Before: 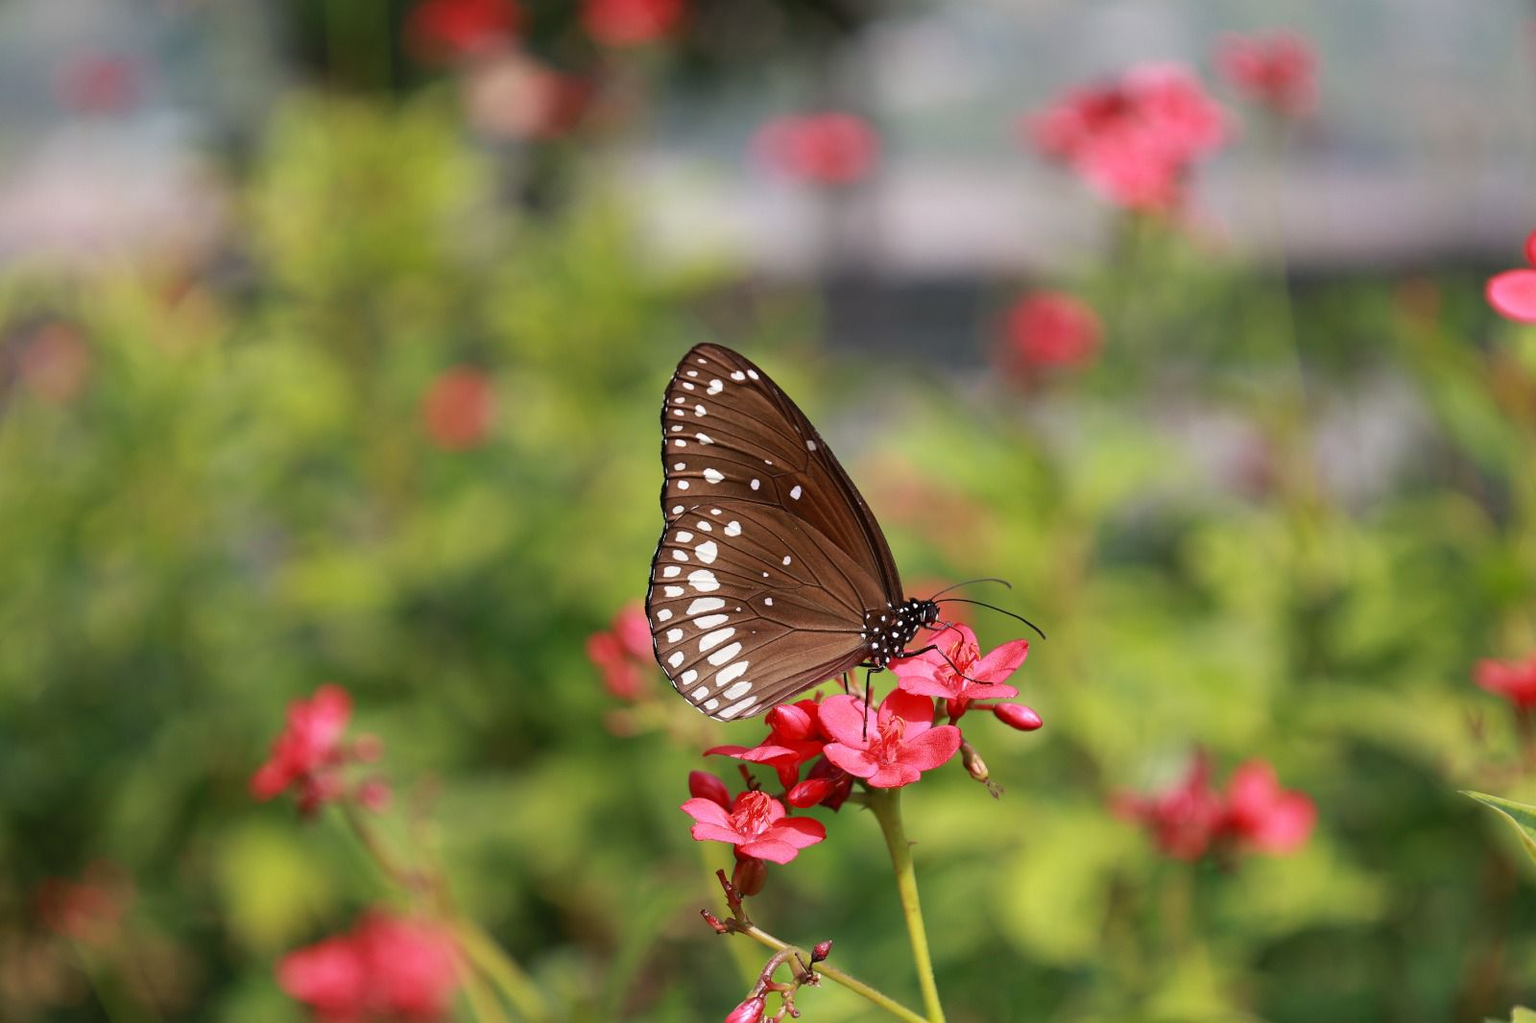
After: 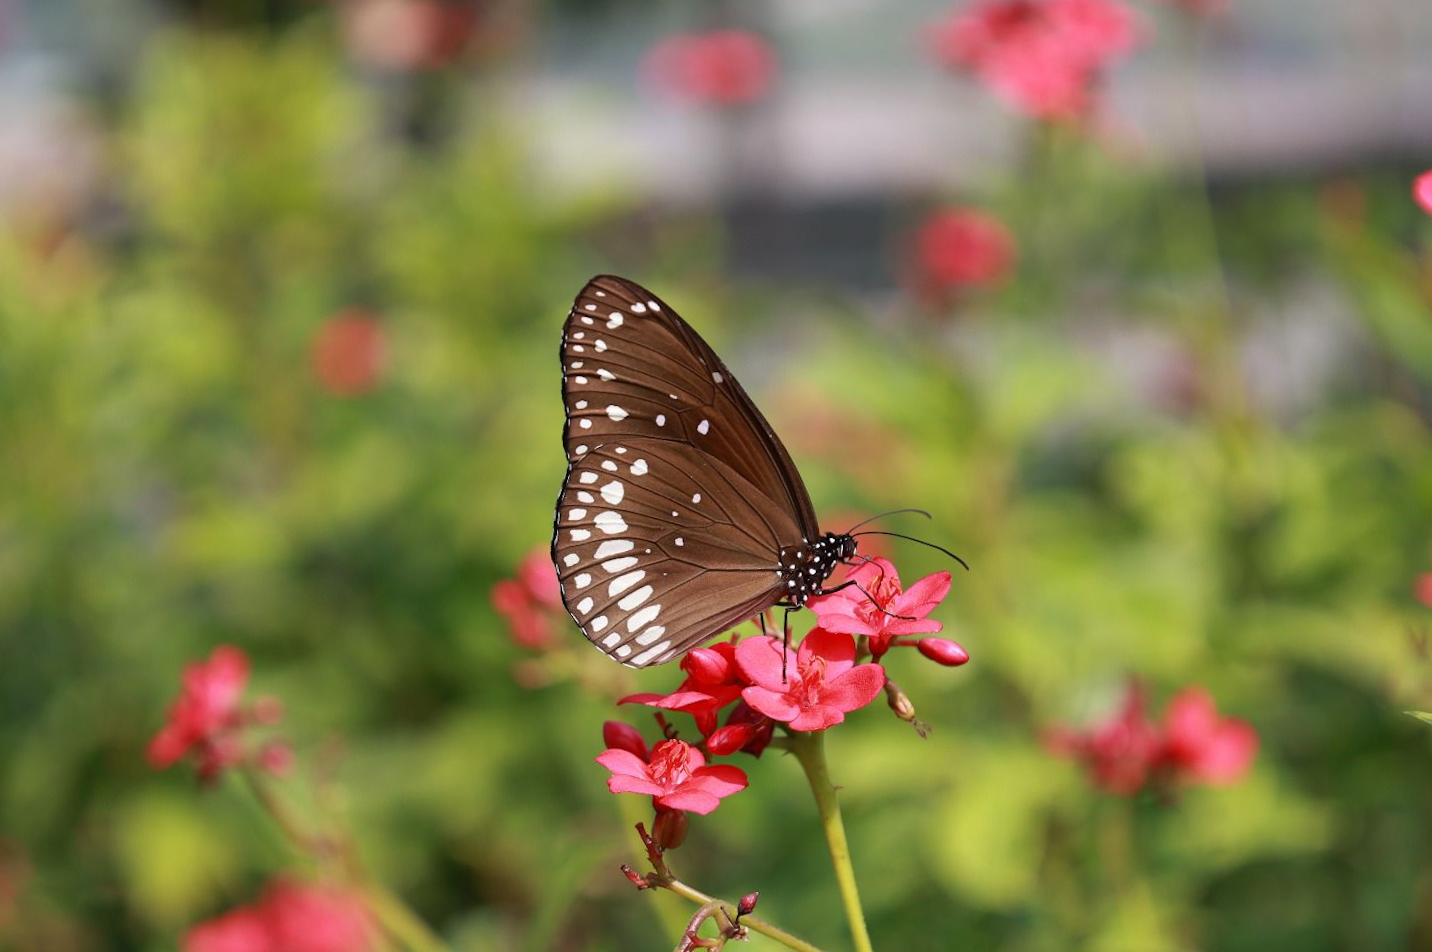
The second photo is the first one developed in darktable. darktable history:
crop and rotate: angle 2.16°, left 5.468%, top 5.704%
